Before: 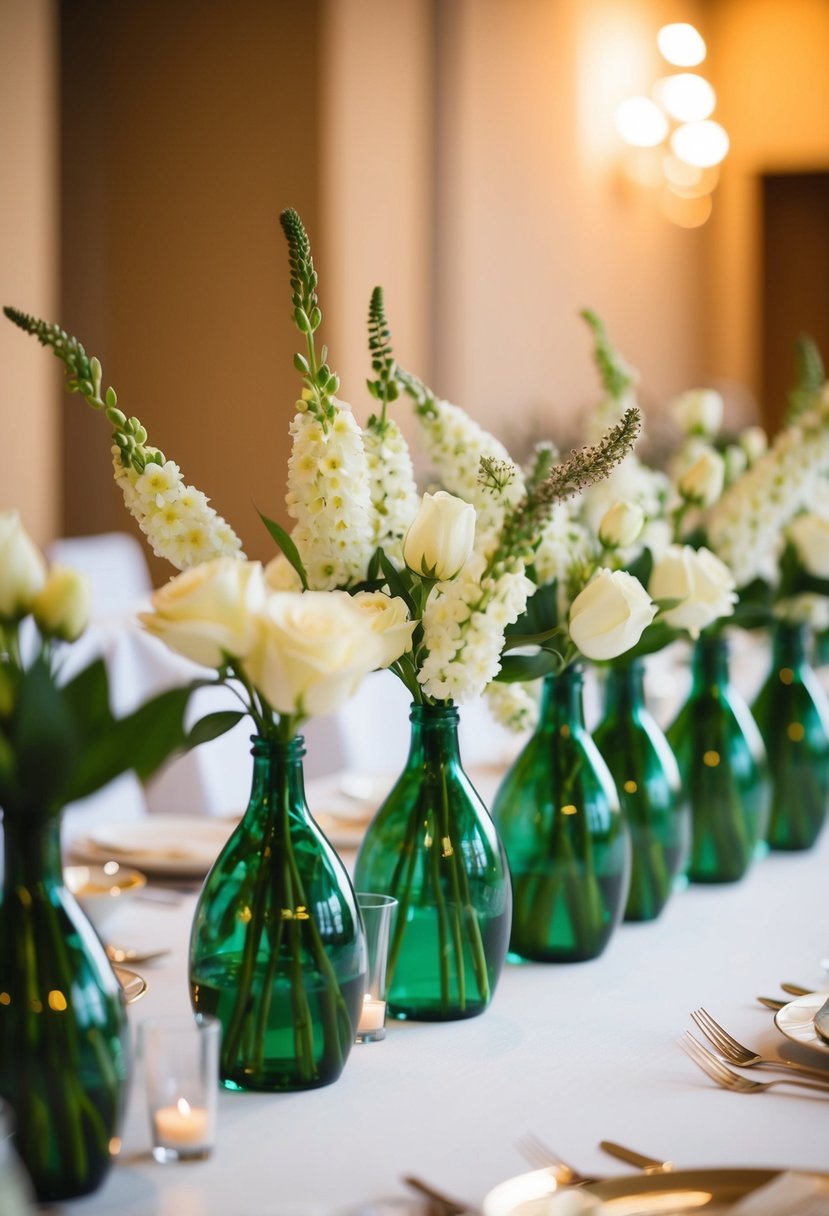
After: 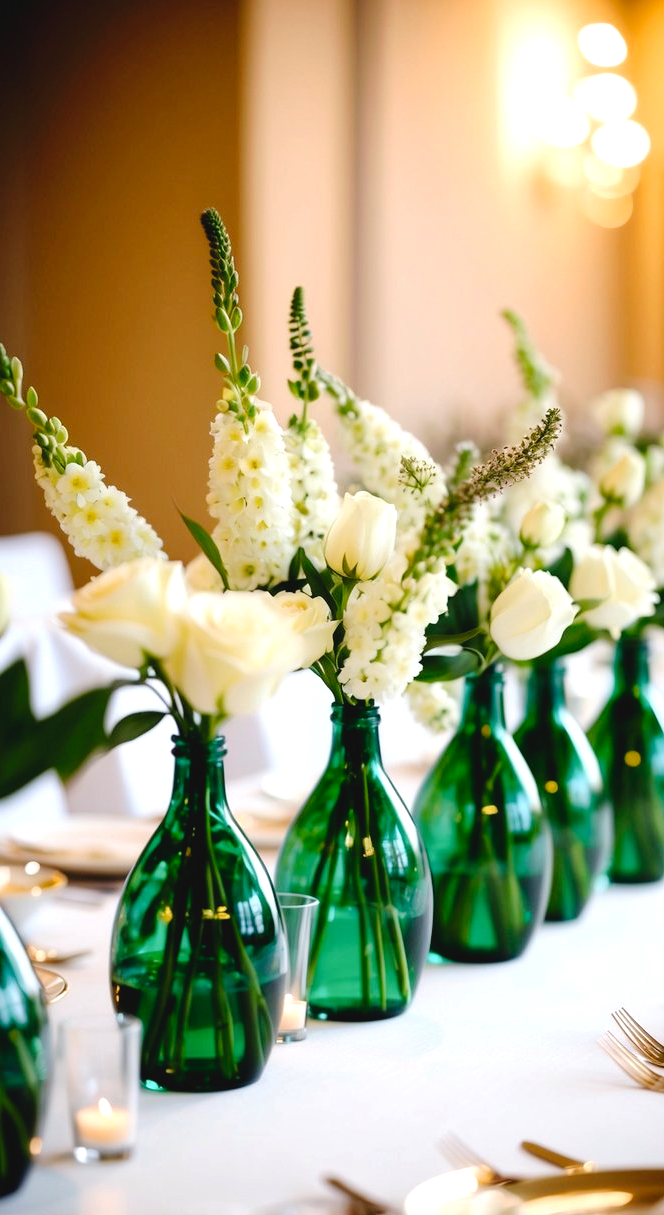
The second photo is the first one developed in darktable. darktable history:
tone equalizer: -8 EV -0.446 EV, -7 EV -0.385 EV, -6 EV -0.351 EV, -5 EV -0.238 EV, -3 EV 0.236 EV, -2 EV 0.351 EV, -1 EV 0.375 EV, +0 EV 0.434 EV
crop and rotate: left 9.565%, right 10.268%
tone curve: curves: ch0 [(0, 0) (0.003, 0.048) (0.011, 0.048) (0.025, 0.048) (0.044, 0.049) (0.069, 0.048) (0.1, 0.052) (0.136, 0.071) (0.177, 0.109) (0.224, 0.157) (0.277, 0.233) (0.335, 0.32) (0.399, 0.404) (0.468, 0.496) (0.543, 0.582) (0.623, 0.653) (0.709, 0.738) (0.801, 0.811) (0.898, 0.895) (1, 1)], preserve colors none
